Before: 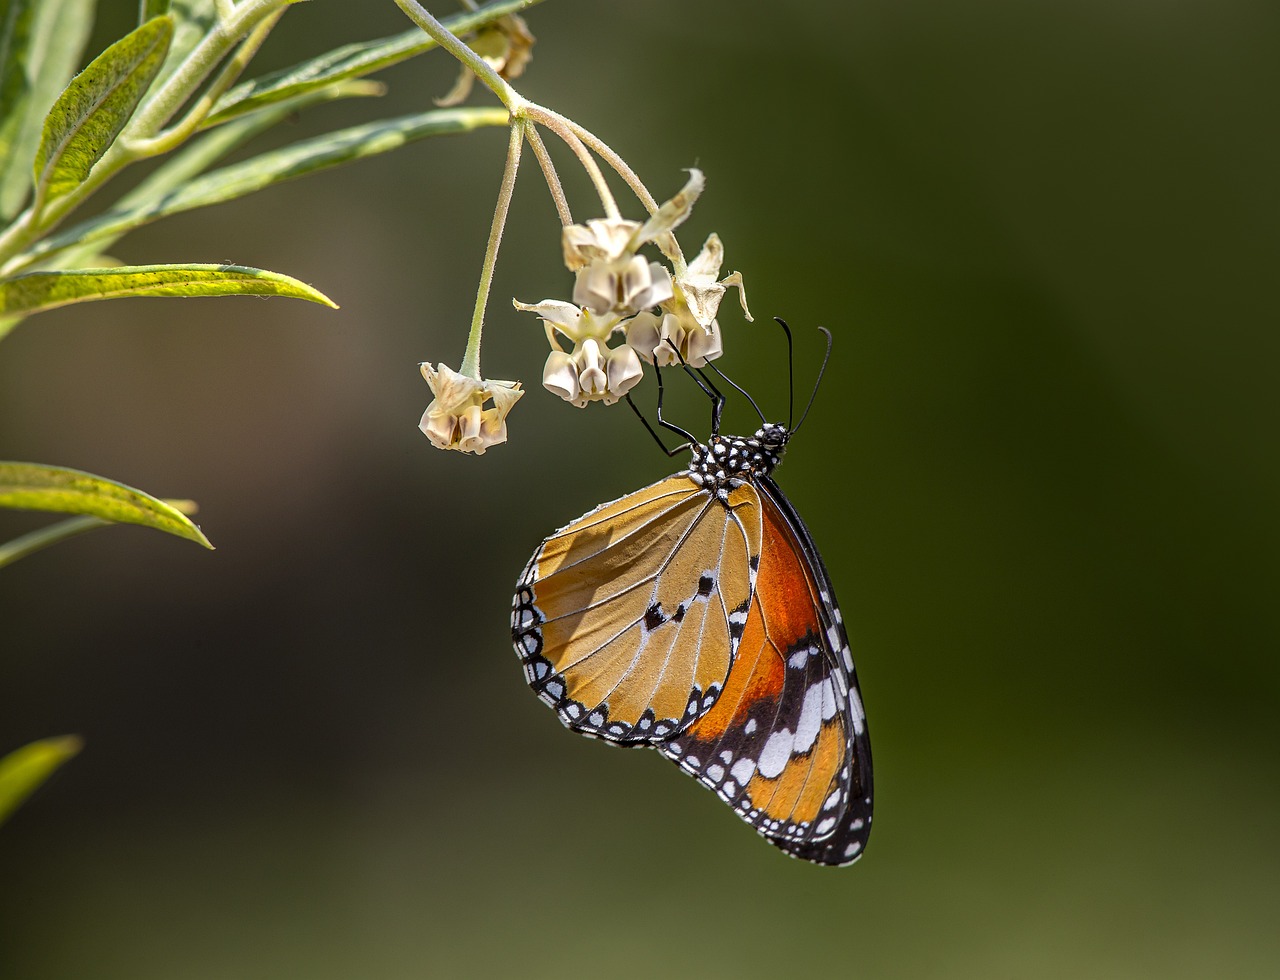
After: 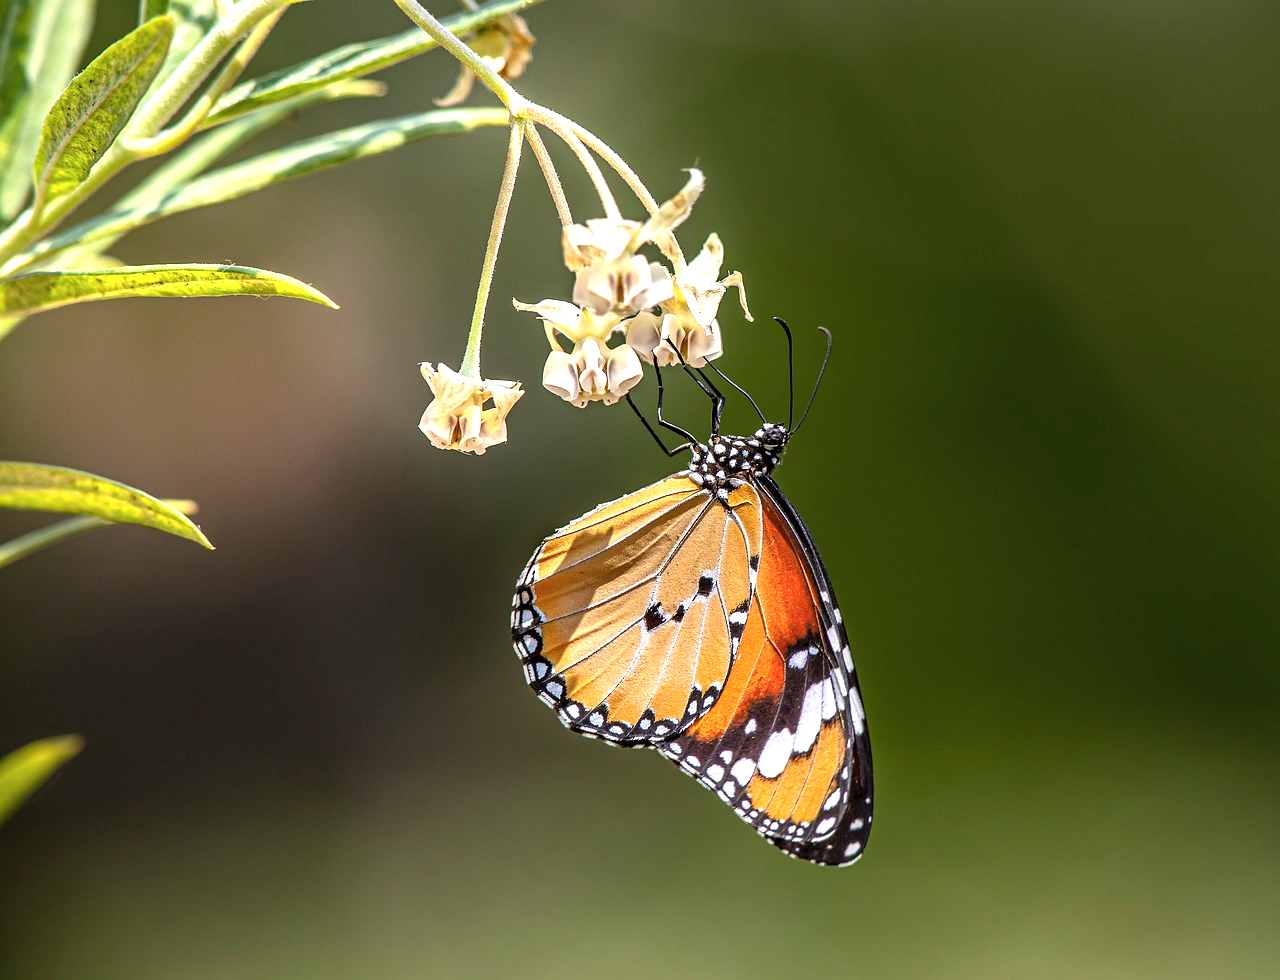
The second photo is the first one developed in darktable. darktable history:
color correction: highlights b* 0.017, saturation 0.863
exposure: black level correction 0, exposure 0.893 EV, compensate exposure bias true, compensate highlight preservation false
